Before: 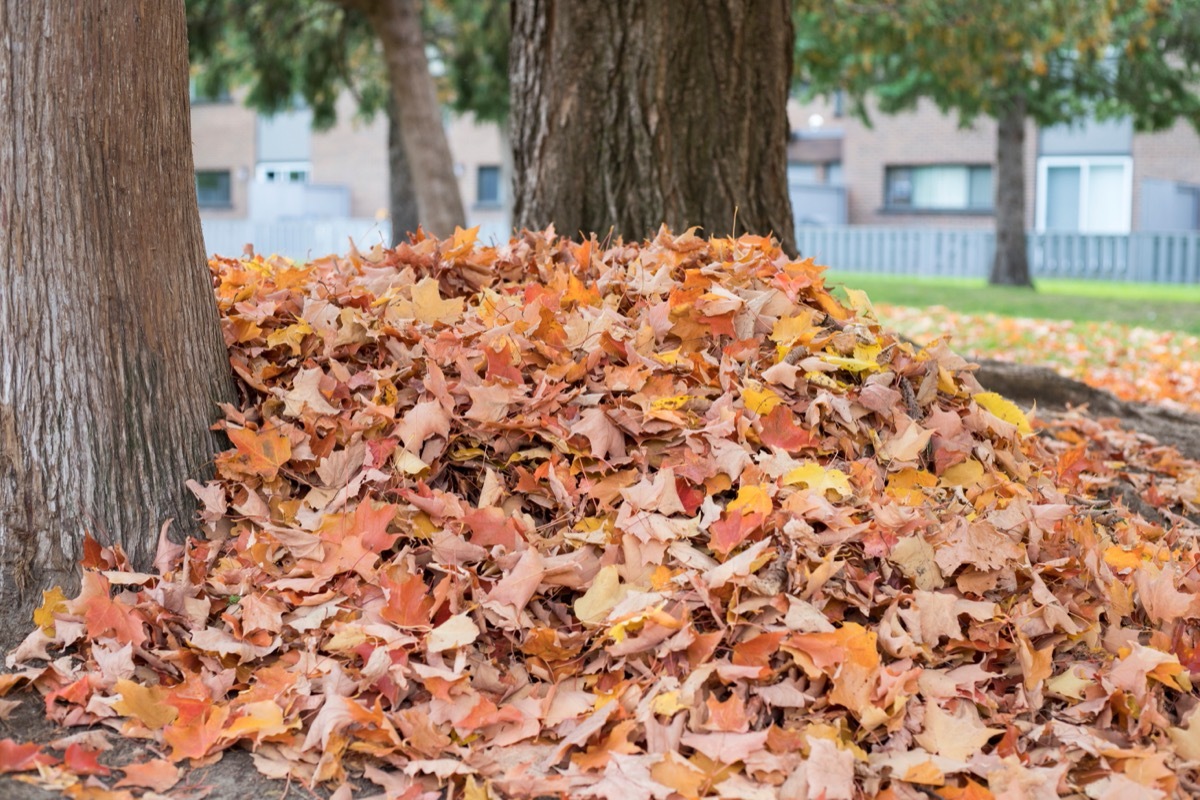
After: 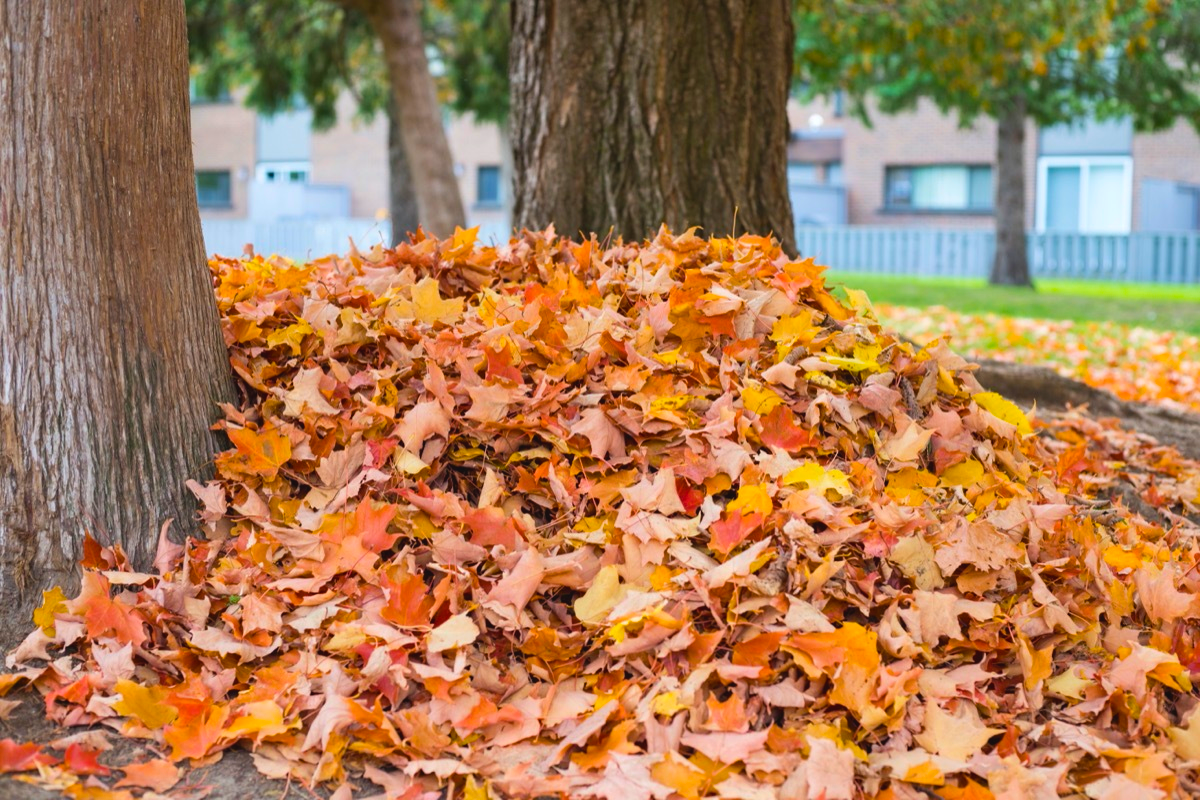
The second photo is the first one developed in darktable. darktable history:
color balance rgb: global offset › luminance 0.5%, perceptual saturation grading › global saturation 25.484%, global vibrance 40.01%
